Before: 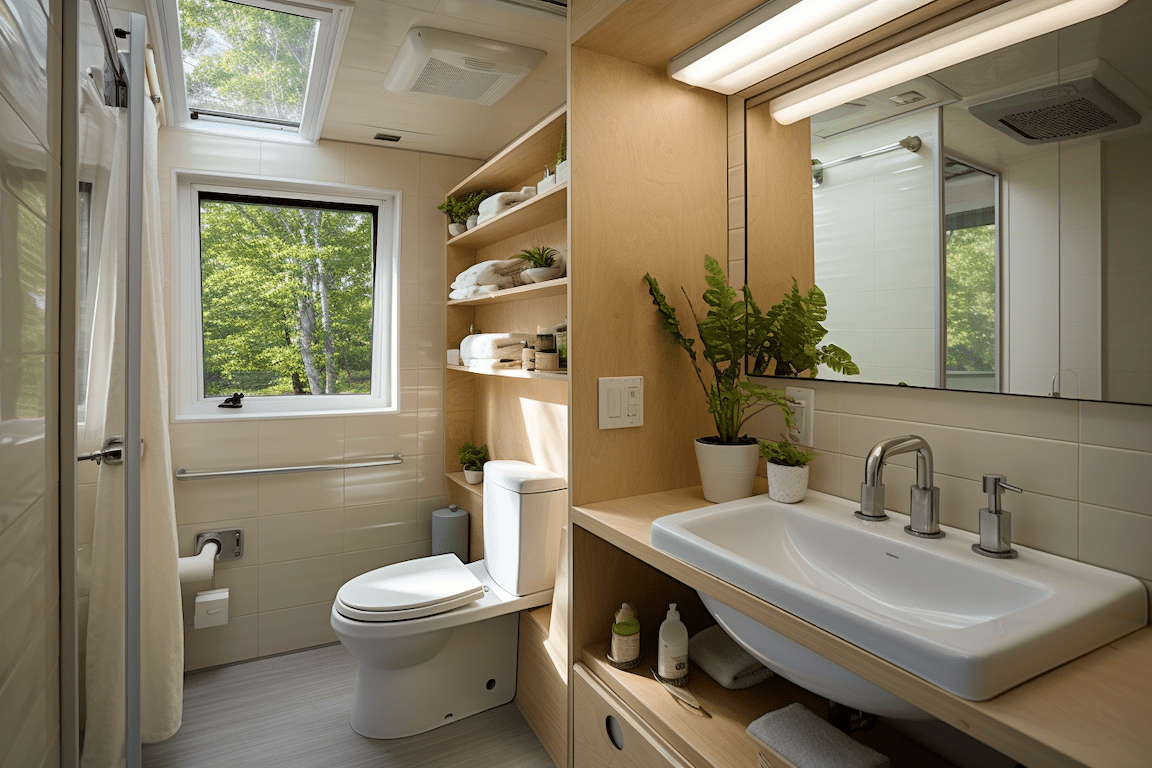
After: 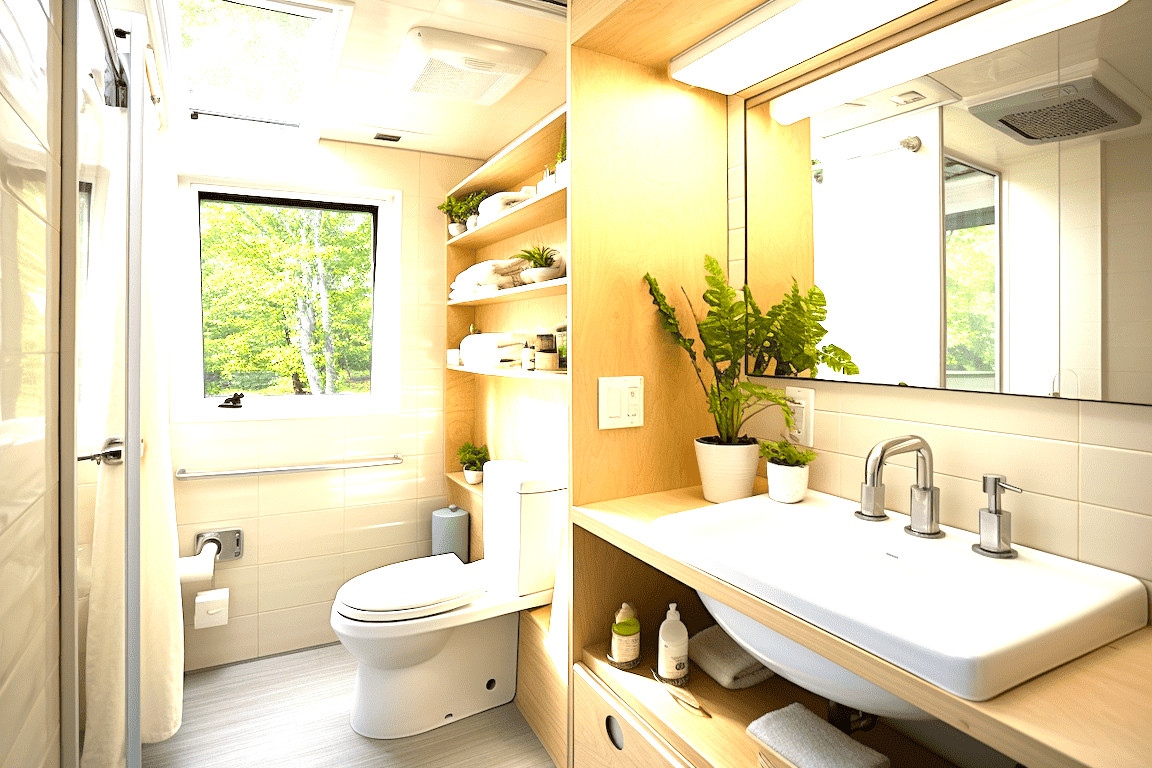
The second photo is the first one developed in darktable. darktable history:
color balance: output saturation 110%
exposure: exposure 2.003 EV, compensate highlight preservation false
